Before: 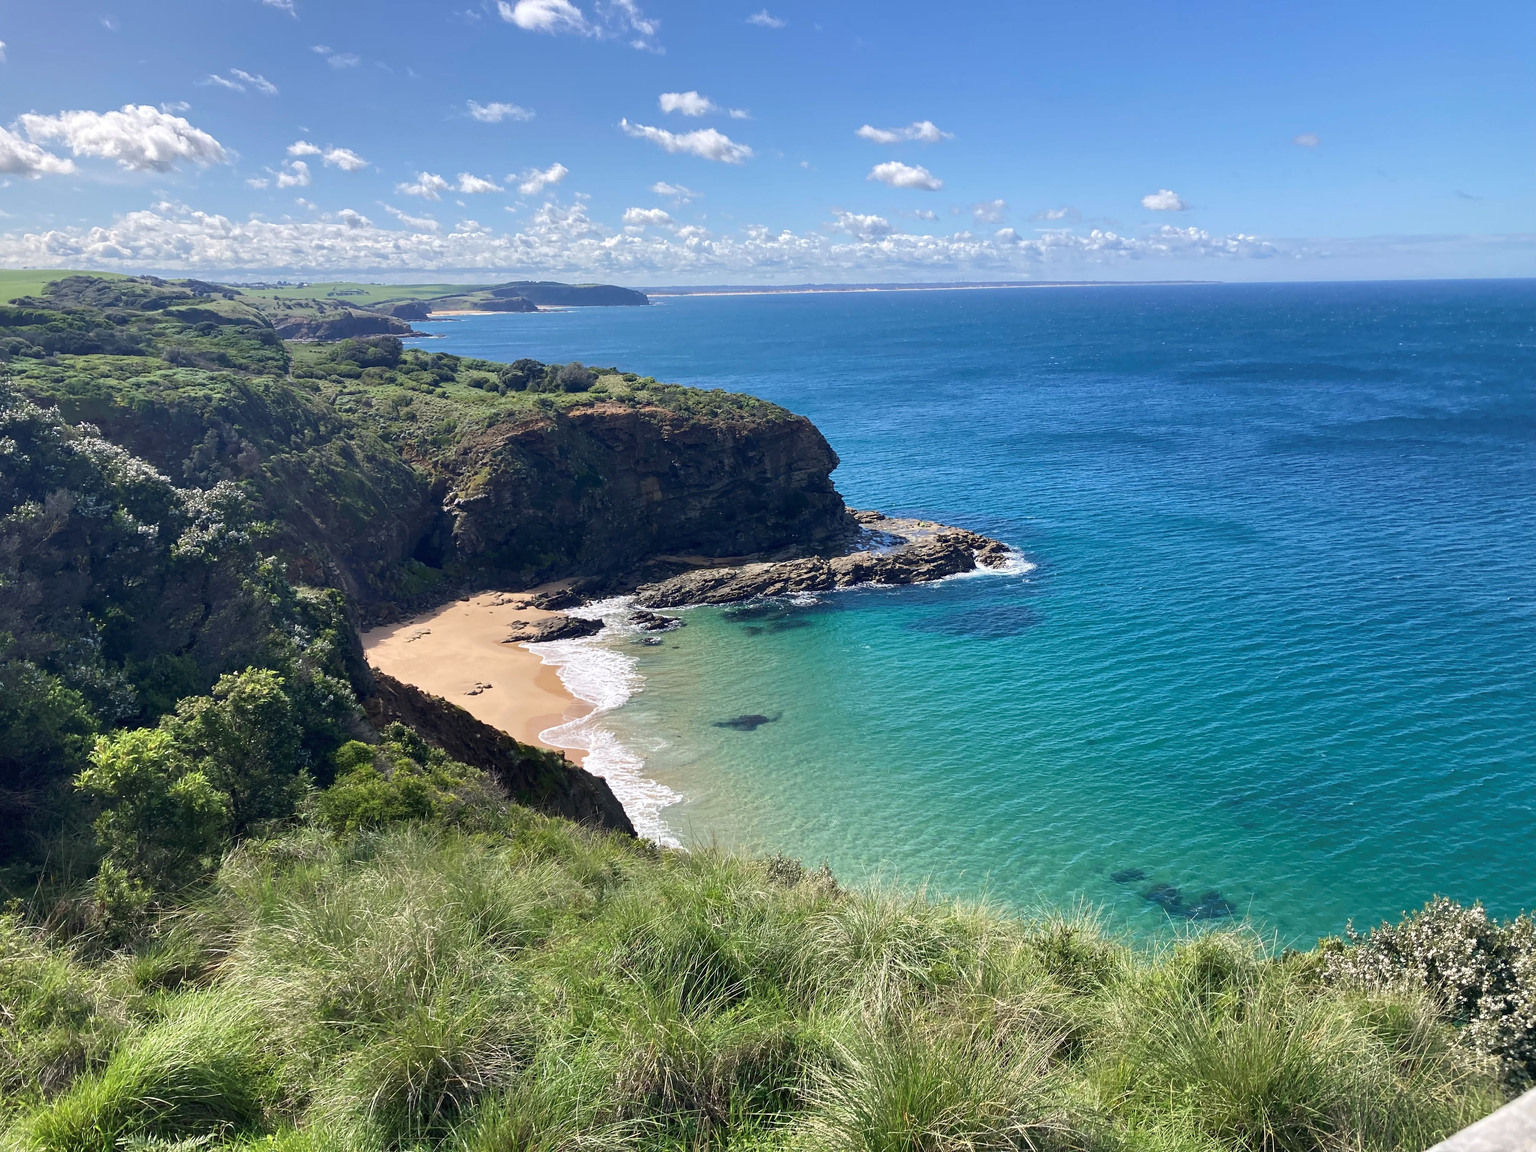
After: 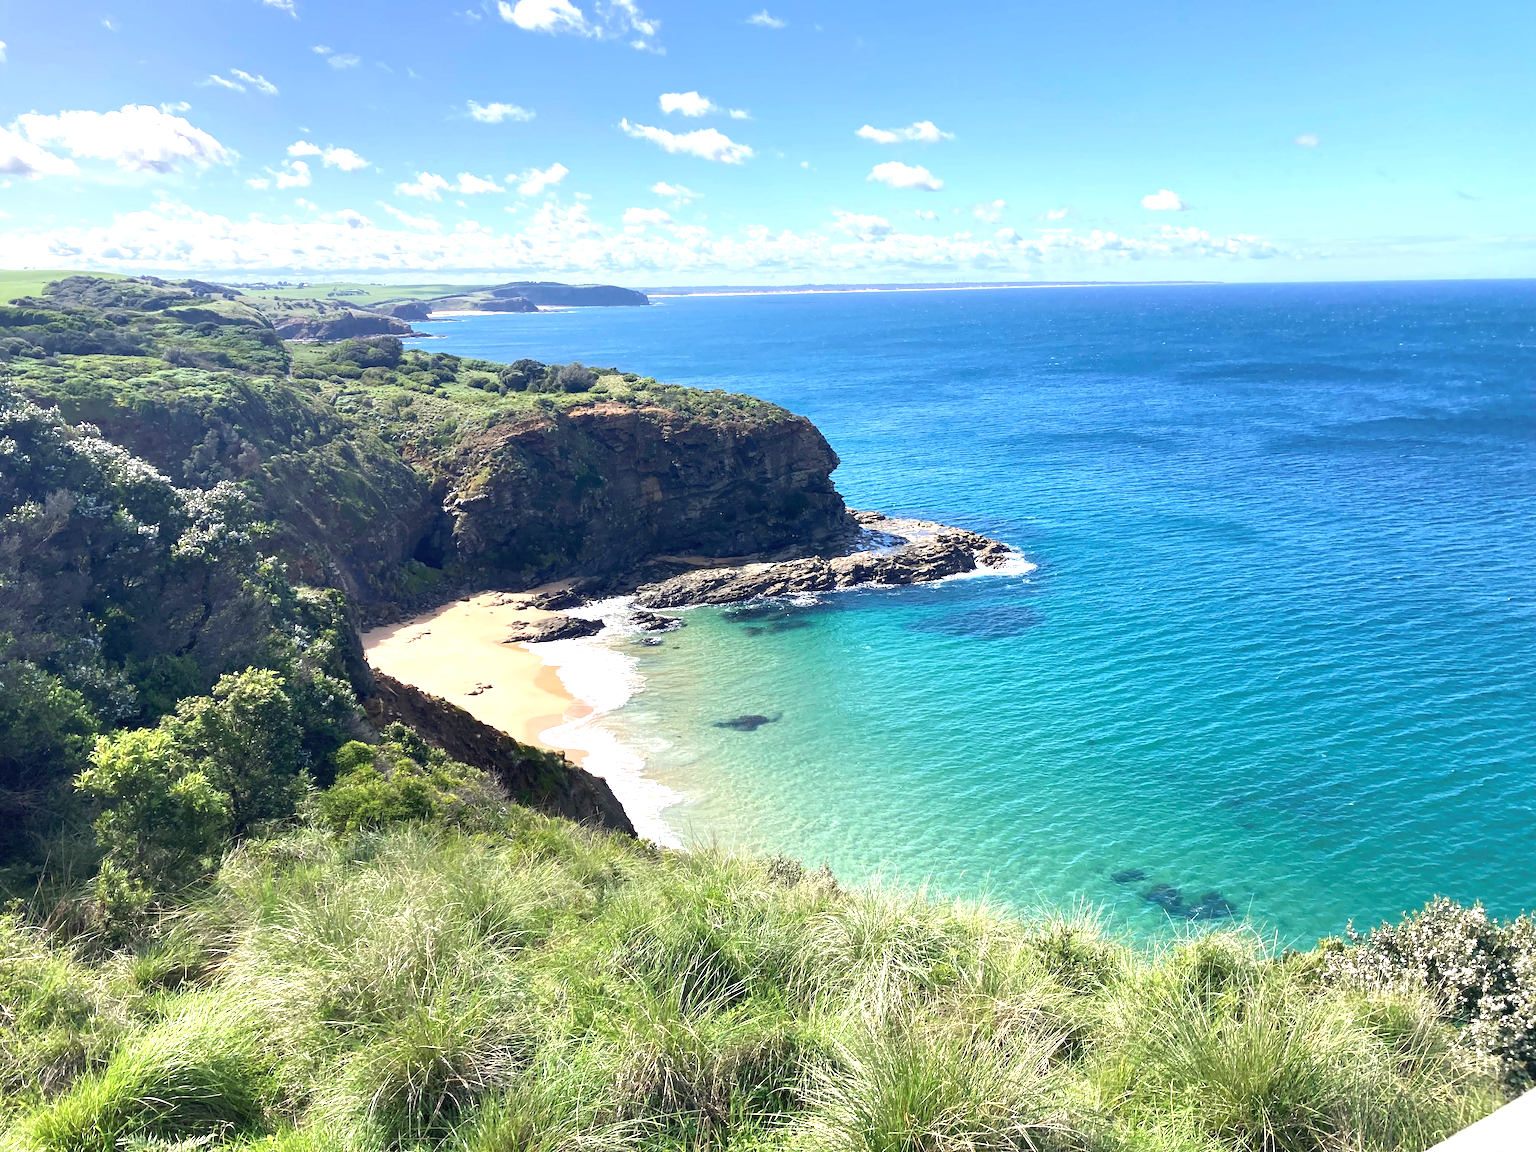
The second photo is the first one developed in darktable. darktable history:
exposure: exposure 0.925 EV, compensate highlight preservation false
